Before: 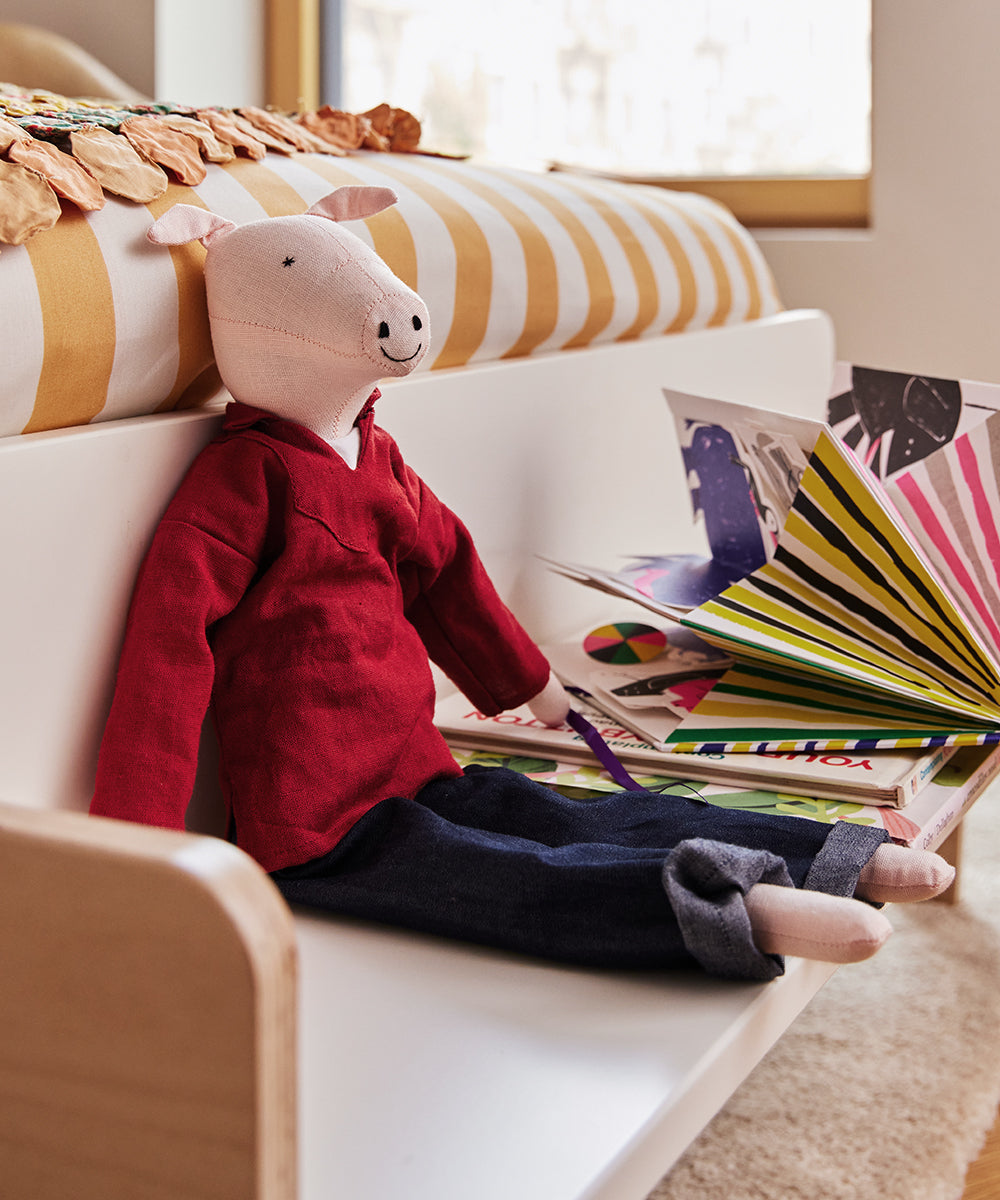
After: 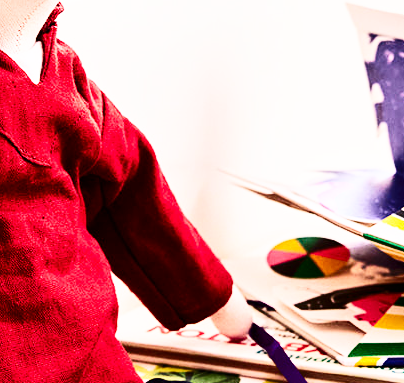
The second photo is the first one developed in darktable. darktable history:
crop: left 31.751%, top 32.172%, right 27.8%, bottom 35.83%
base curve: curves: ch0 [(0, 0) (0.007, 0.004) (0.027, 0.03) (0.046, 0.07) (0.207, 0.54) (0.442, 0.872) (0.673, 0.972) (1, 1)], preserve colors none
contrast brightness saturation: contrast 0.28
